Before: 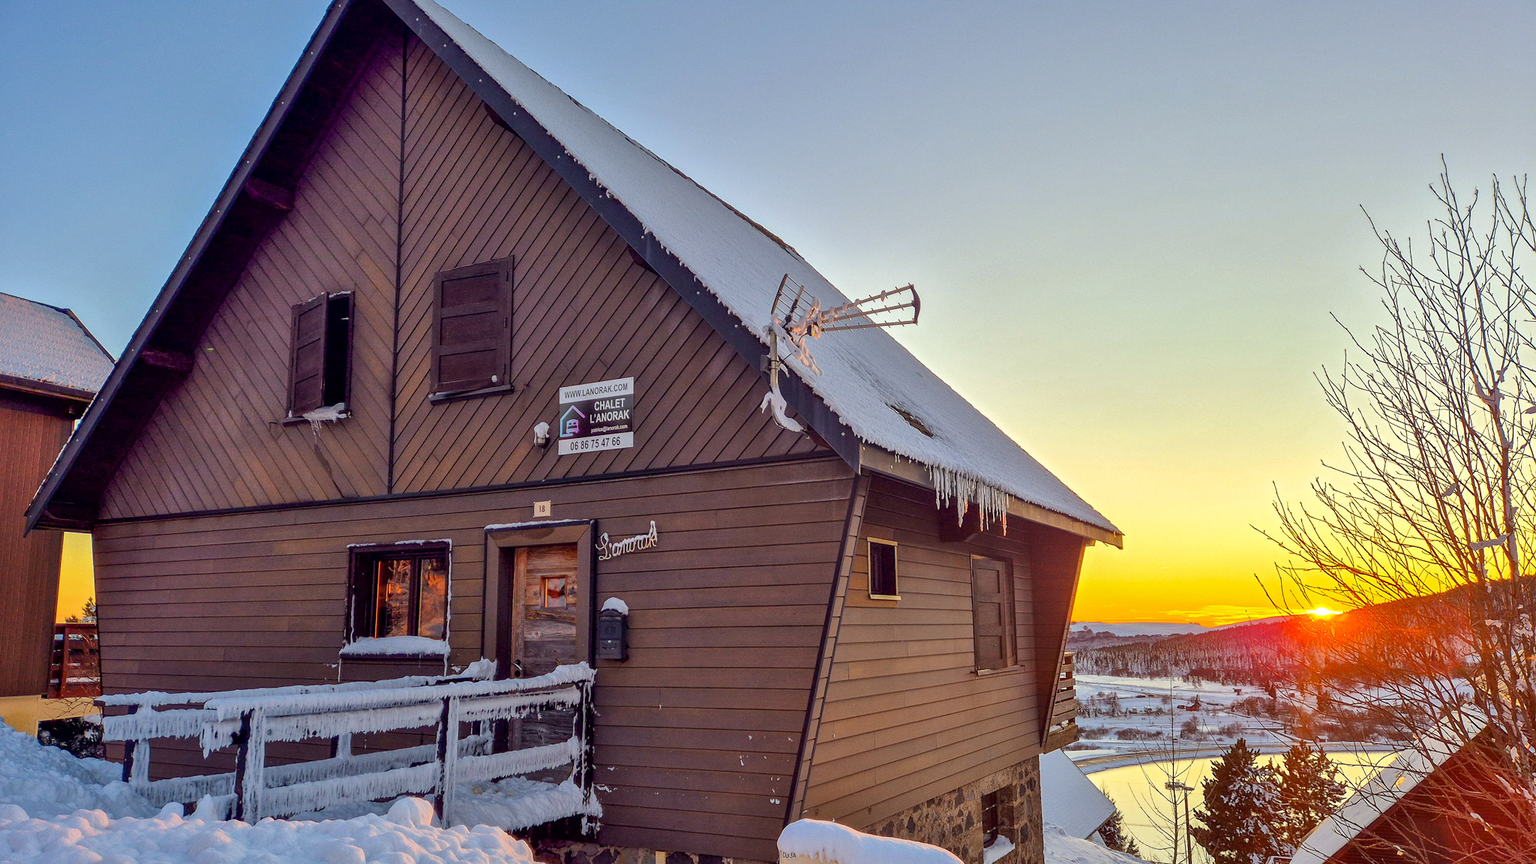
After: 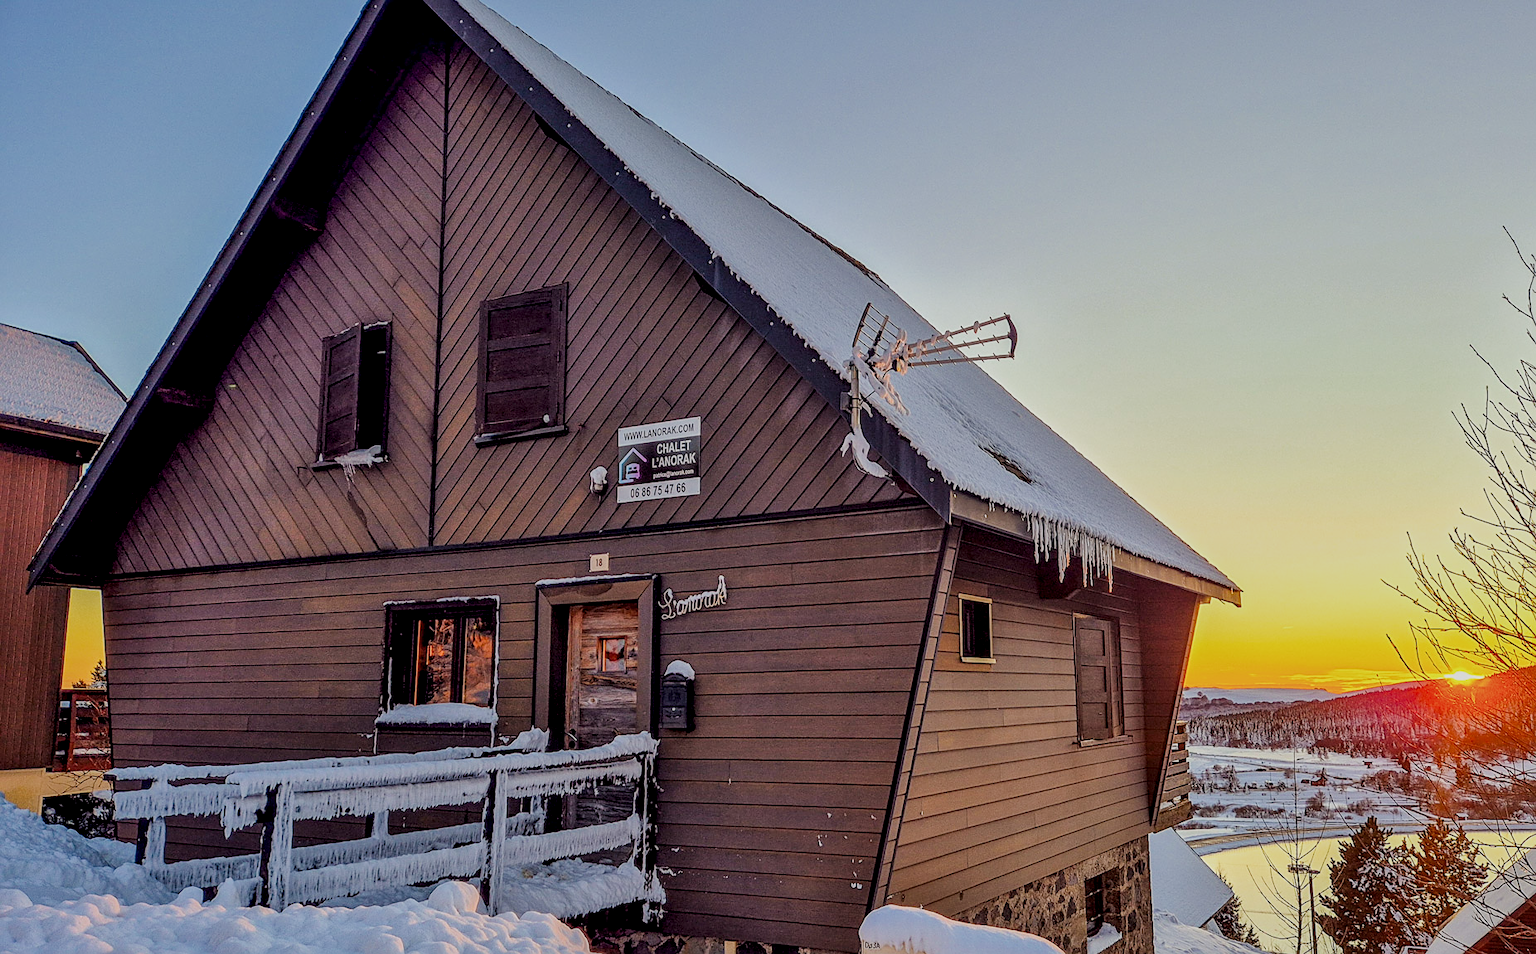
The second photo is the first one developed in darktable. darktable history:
local contrast: detail 130%
filmic rgb: black relative exposure -7.32 EV, white relative exposure 5.09 EV, hardness 3.2
sharpen: on, module defaults
crop: right 9.509%, bottom 0.031%
